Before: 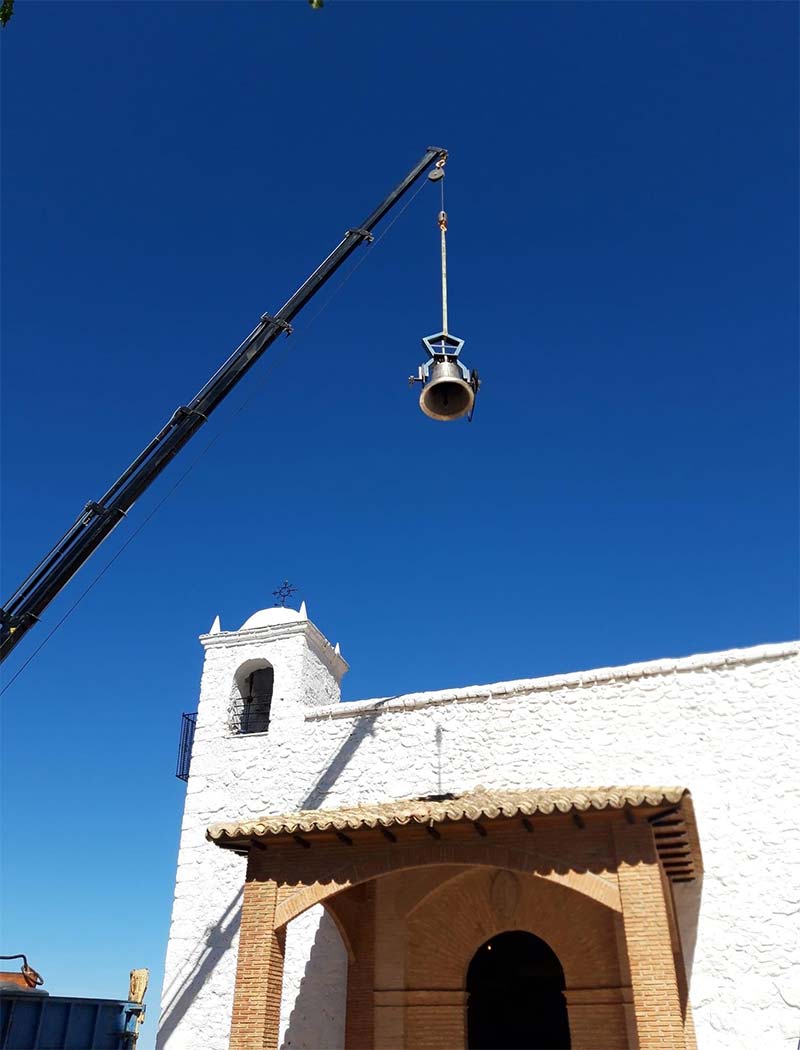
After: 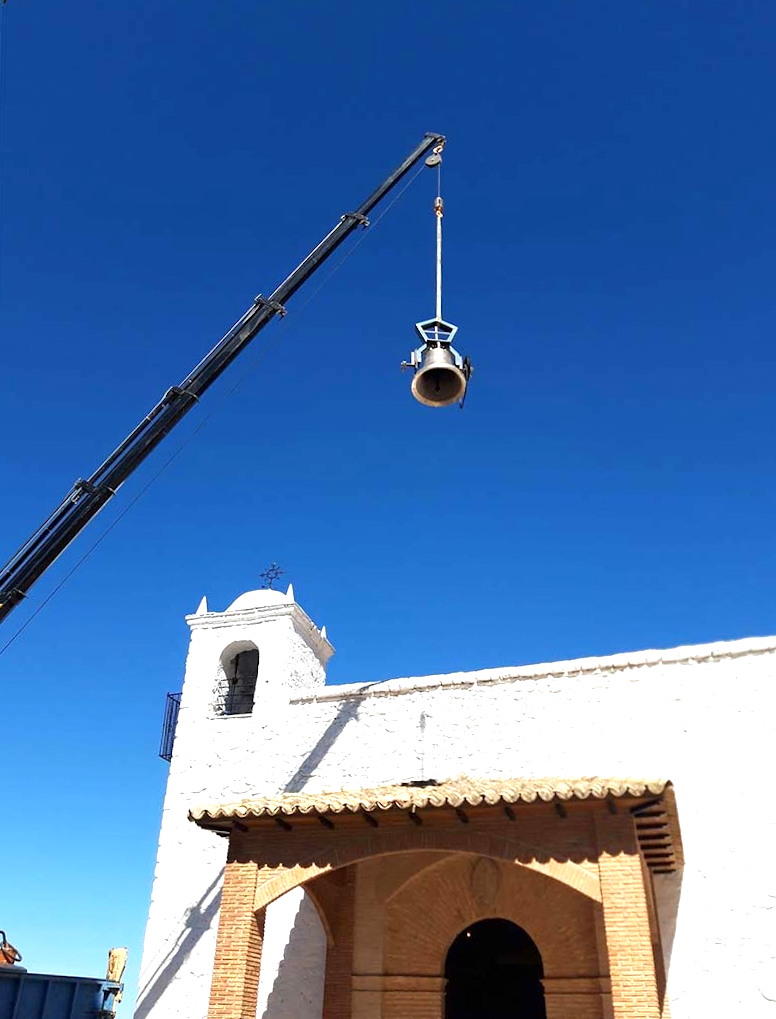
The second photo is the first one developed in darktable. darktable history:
exposure: exposure 0.608 EV, compensate exposure bias true, compensate highlight preservation false
tone equalizer: mask exposure compensation -0.512 EV
crop and rotate: angle -1.33°
shadows and highlights: shadows 2.48, highlights -16.92, soften with gaussian
